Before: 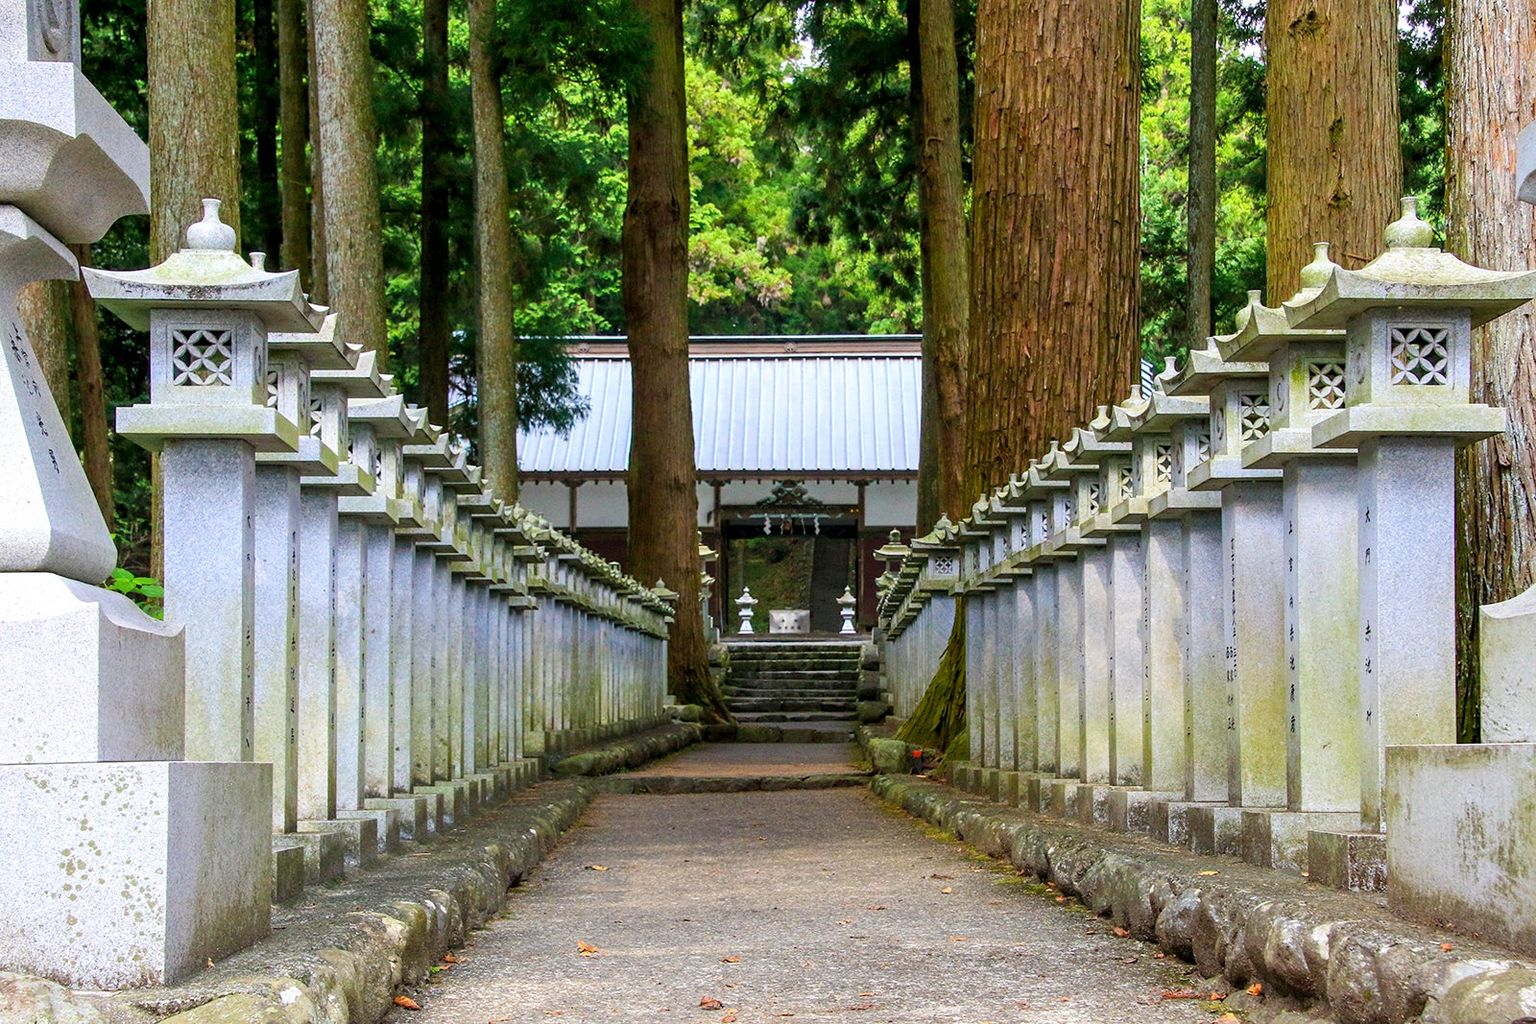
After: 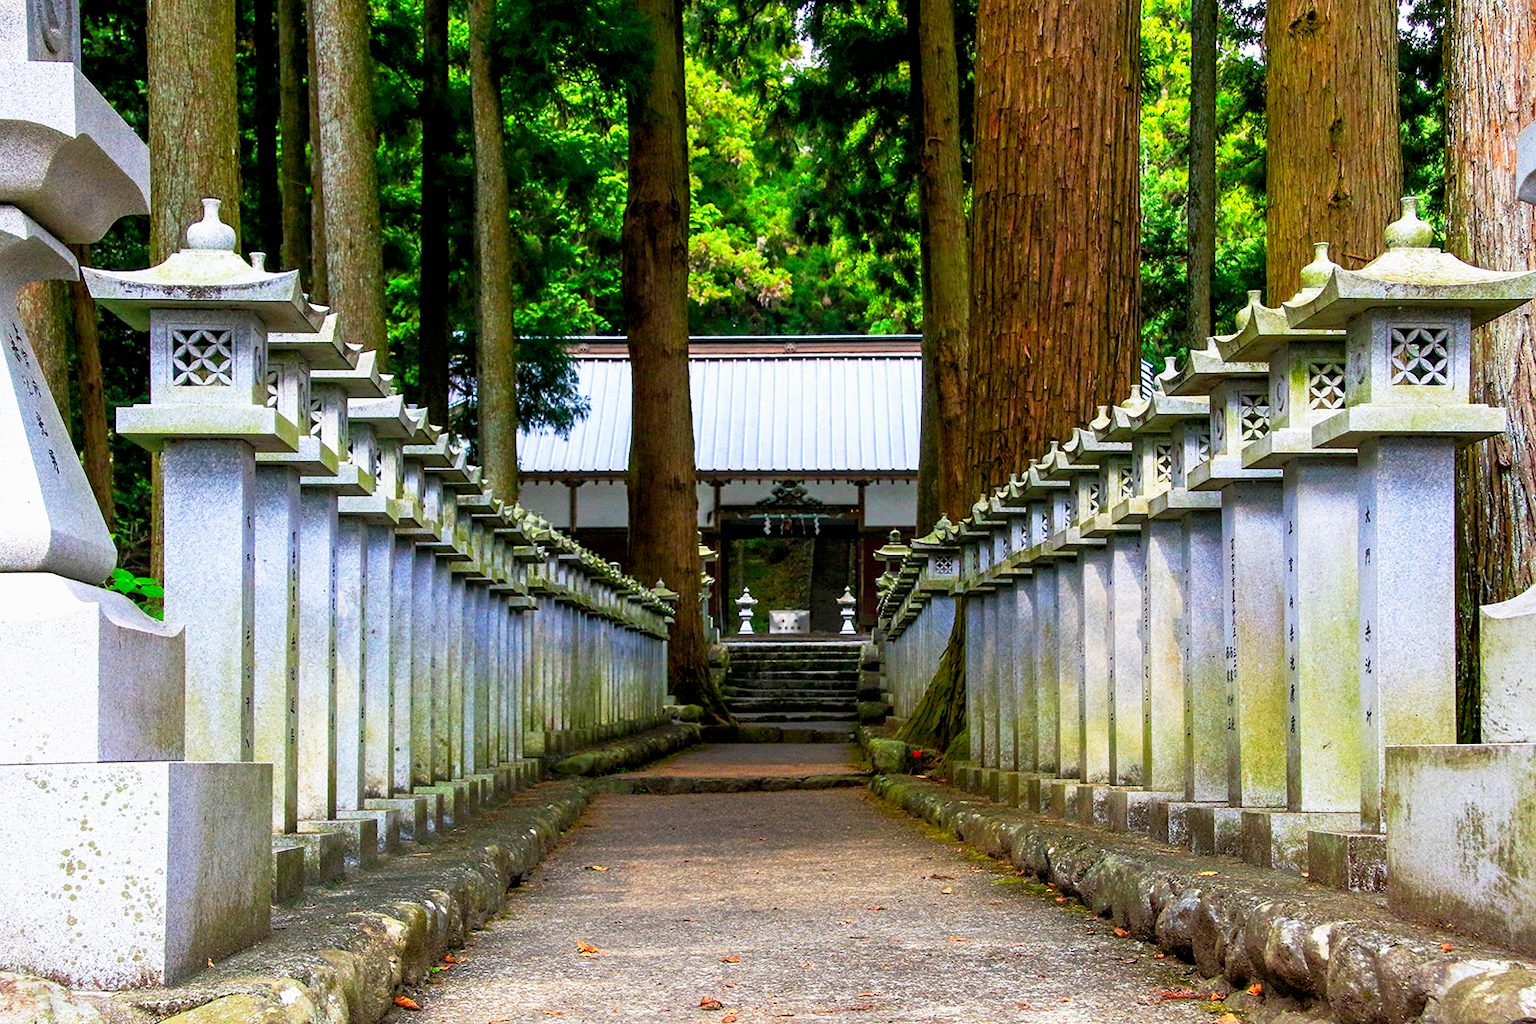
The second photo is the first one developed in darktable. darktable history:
tone equalizer: -8 EV 0.23 EV, -7 EV 0.442 EV, -6 EV 0.392 EV, -5 EV 0.269 EV, -3 EV -0.243 EV, -2 EV -0.412 EV, -1 EV -0.435 EV, +0 EV -0.22 EV, edges refinement/feathering 500, mask exposure compensation -1.57 EV, preserve details no
base curve: curves: ch0 [(0, 0) (0.257, 0.25) (0.482, 0.586) (0.757, 0.871) (1, 1)], preserve colors none
tone curve: curves: ch0 [(0, 0) (0.003, 0) (0.011, 0.001) (0.025, 0.002) (0.044, 0.004) (0.069, 0.006) (0.1, 0.009) (0.136, 0.03) (0.177, 0.076) (0.224, 0.13) (0.277, 0.202) (0.335, 0.28) (0.399, 0.367) (0.468, 0.46) (0.543, 0.562) (0.623, 0.67) (0.709, 0.787) (0.801, 0.889) (0.898, 0.972) (1, 1)], preserve colors none
